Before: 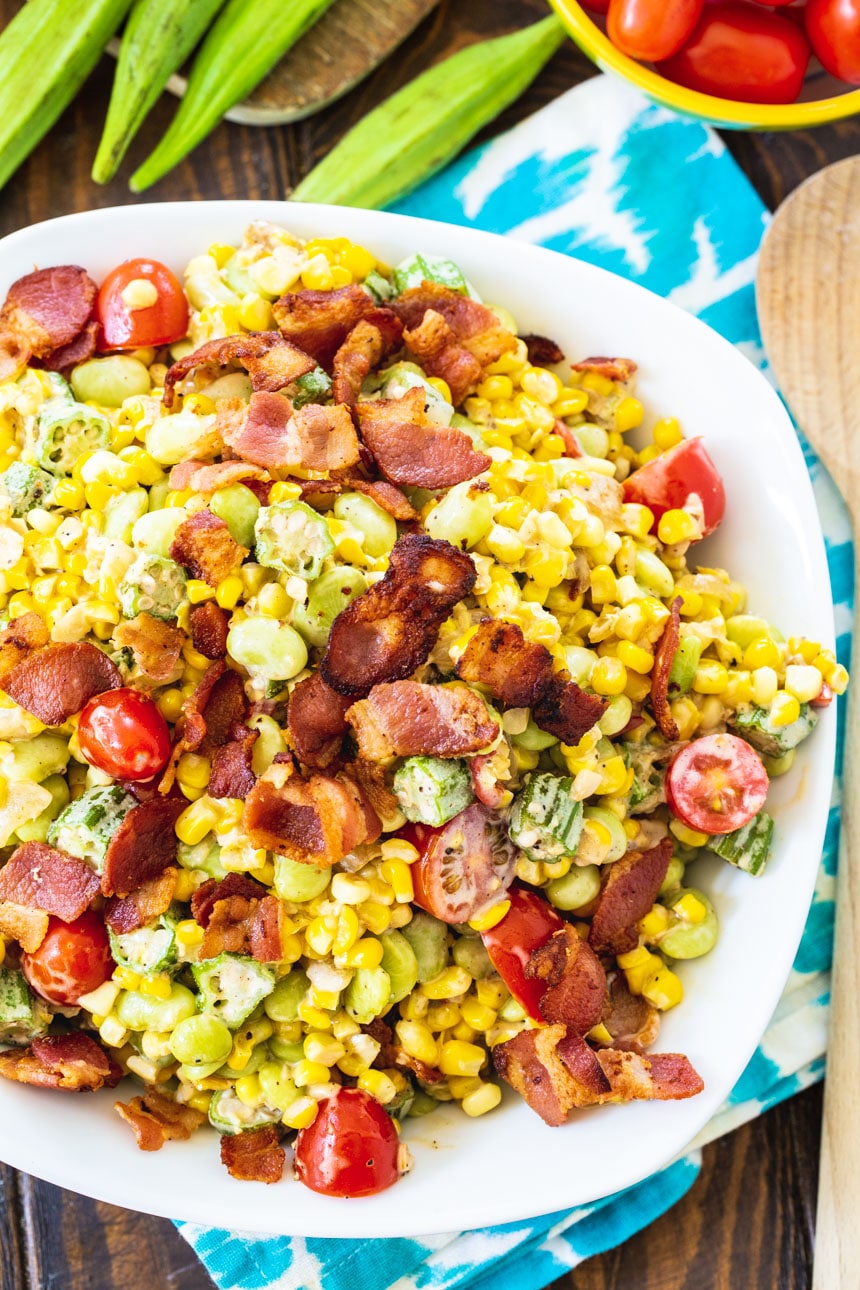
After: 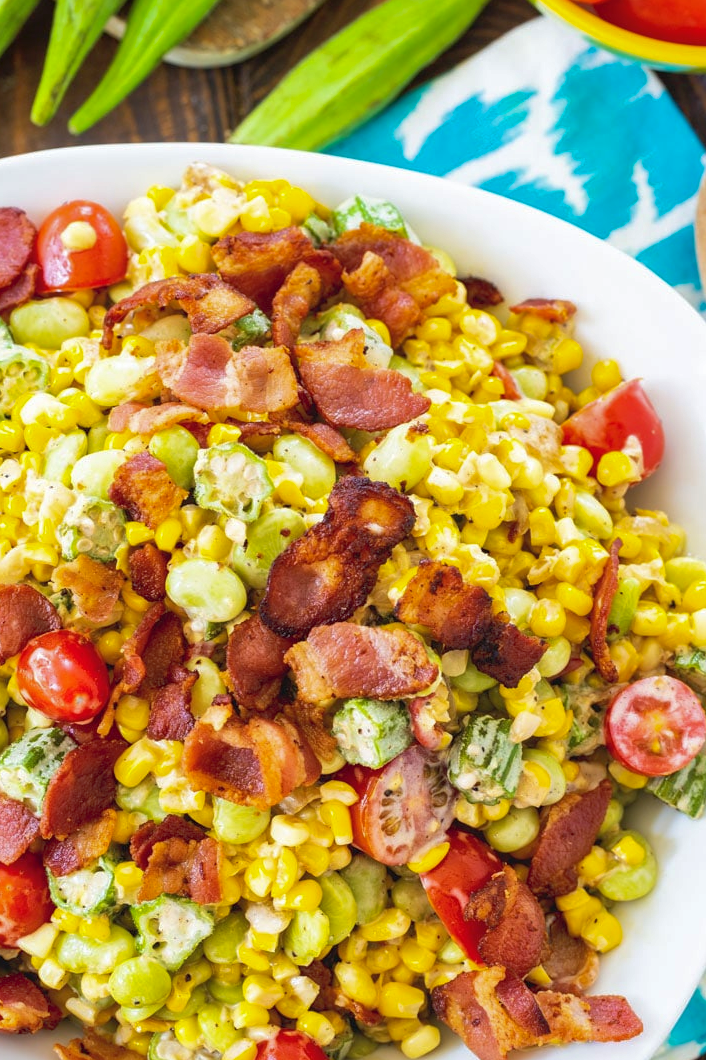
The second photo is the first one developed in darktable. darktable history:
shadows and highlights: on, module defaults
crop and rotate: left 7.196%, top 4.574%, right 10.605%, bottom 13.178%
